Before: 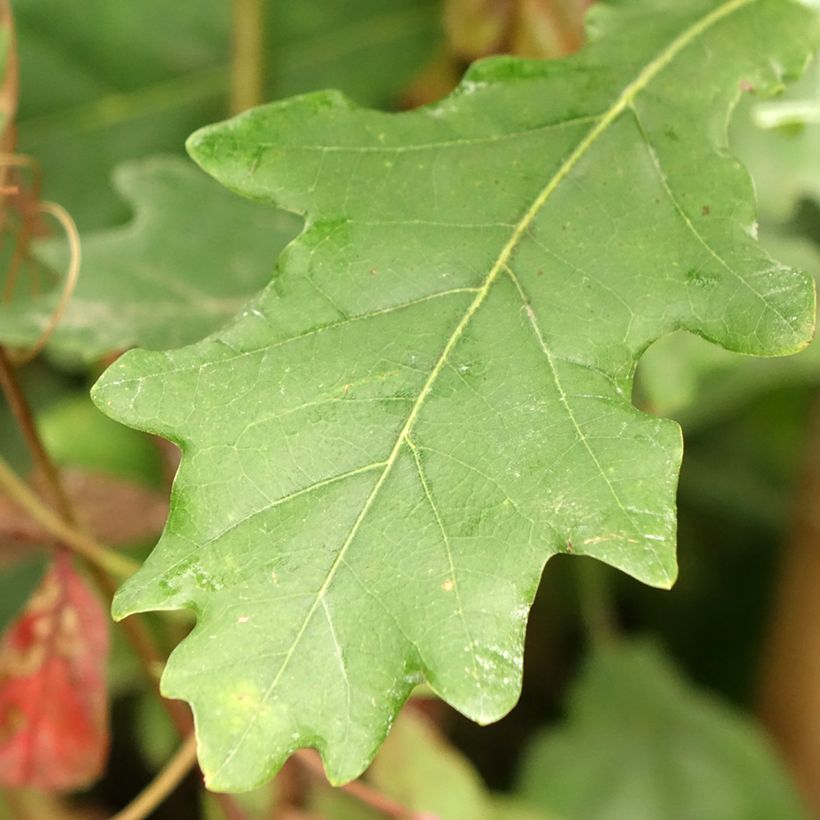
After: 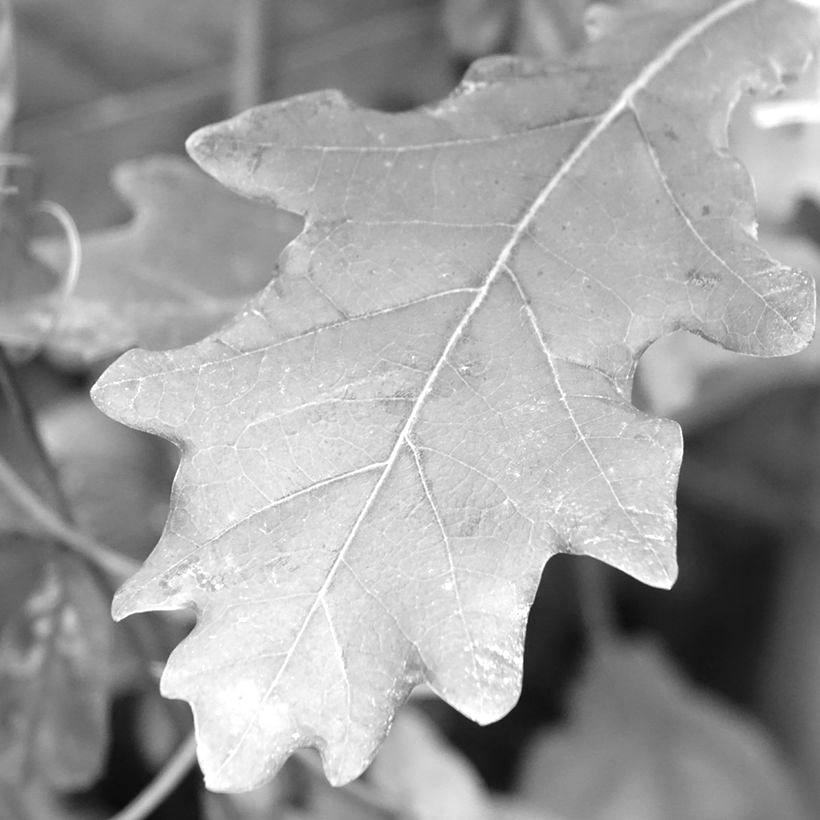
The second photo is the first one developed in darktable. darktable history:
color balance: mode lift, gamma, gain (sRGB), lift [0.997, 0.979, 1.021, 1.011], gamma [1, 1.084, 0.916, 0.998], gain [1, 0.87, 1.13, 1.101], contrast 4.55%, contrast fulcrum 38.24%, output saturation 104.09%
color zones: curves: ch1 [(0, 0.469) (0.072, 0.457) (0.243, 0.494) (0.429, 0.5) (0.571, 0.5) (0.714, 0.5) (0.857, 0.5) (1, 0.469)]; ch2 [(0, 0.499) (0.143, 0.467) (0.242, 0.436) (0.429, 0.493) (0.571, 0.5) (0.714, 0.5) (0.857, 0.5) (1, 0.499)]
monochrome: a 2.21, b -1.33, size 2.2
